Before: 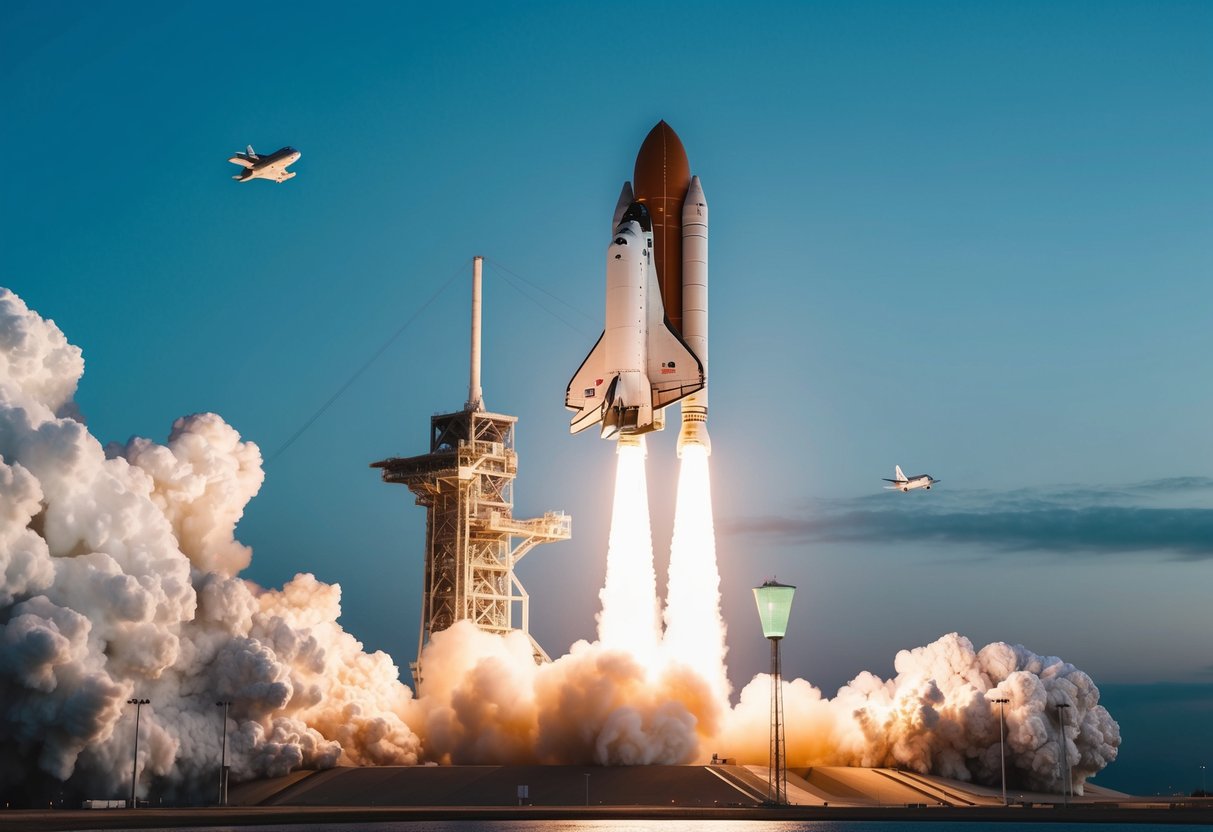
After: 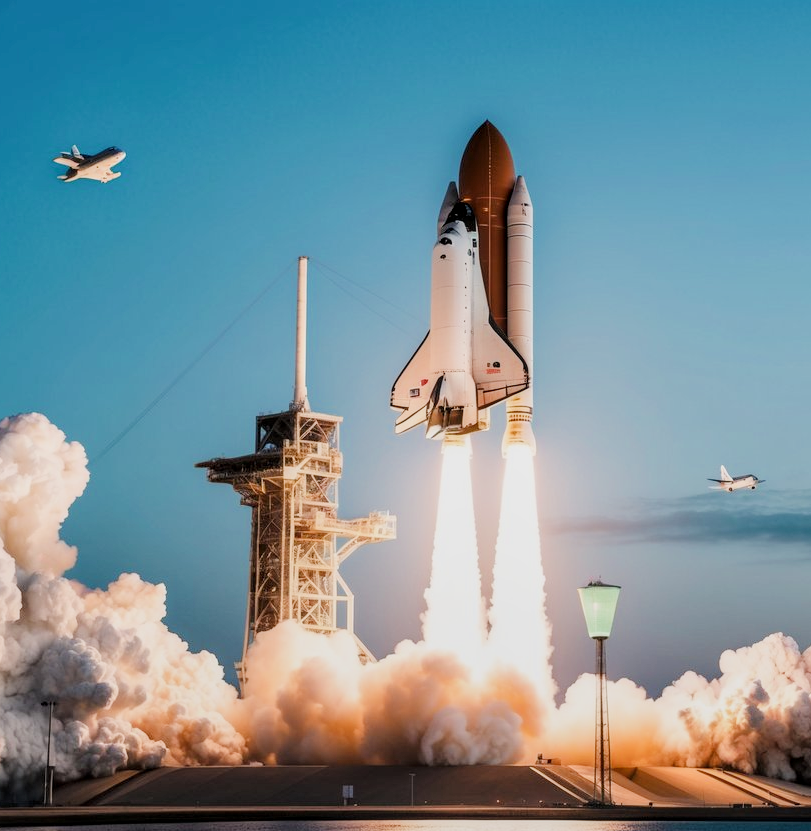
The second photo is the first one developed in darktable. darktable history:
local contrast: on, module defaults
exposure: black level correction 0, exposure 0.69 EV, compensate highlight preservation false
filmic rgb: black relative exposure -7.21 EV, white relative exposure 5.39 EV, hardness 3.02
crop and rotate: left 14.471%, right 18.646%
tone equalizer: smoothing 1
